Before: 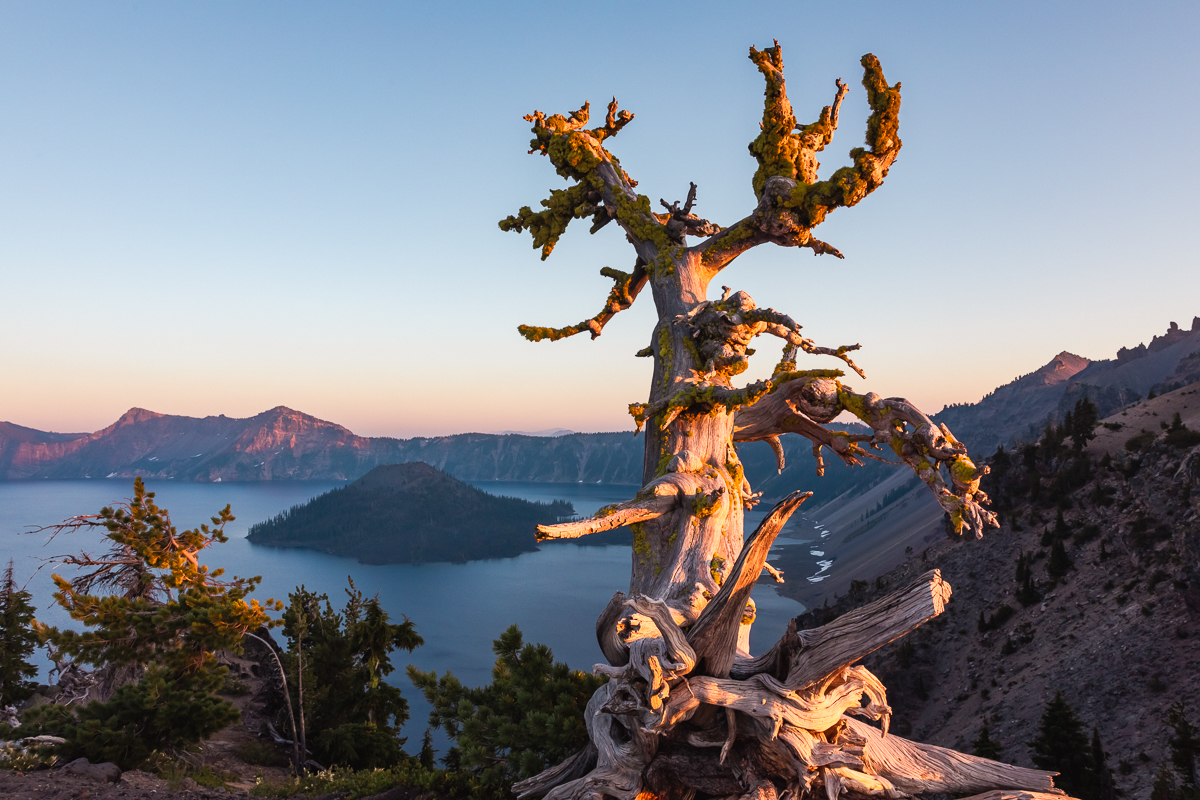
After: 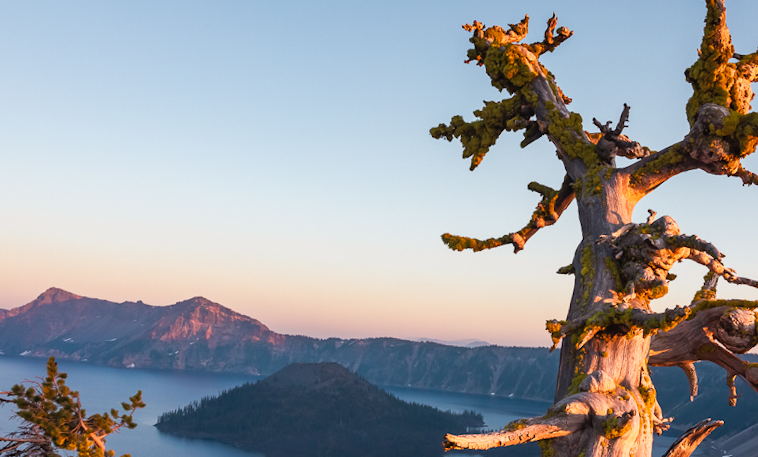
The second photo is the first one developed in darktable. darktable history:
crop and rotate: angle -4.21°, left 2.224%, top 6.632%, right 27.771%, bottom 30.09%
